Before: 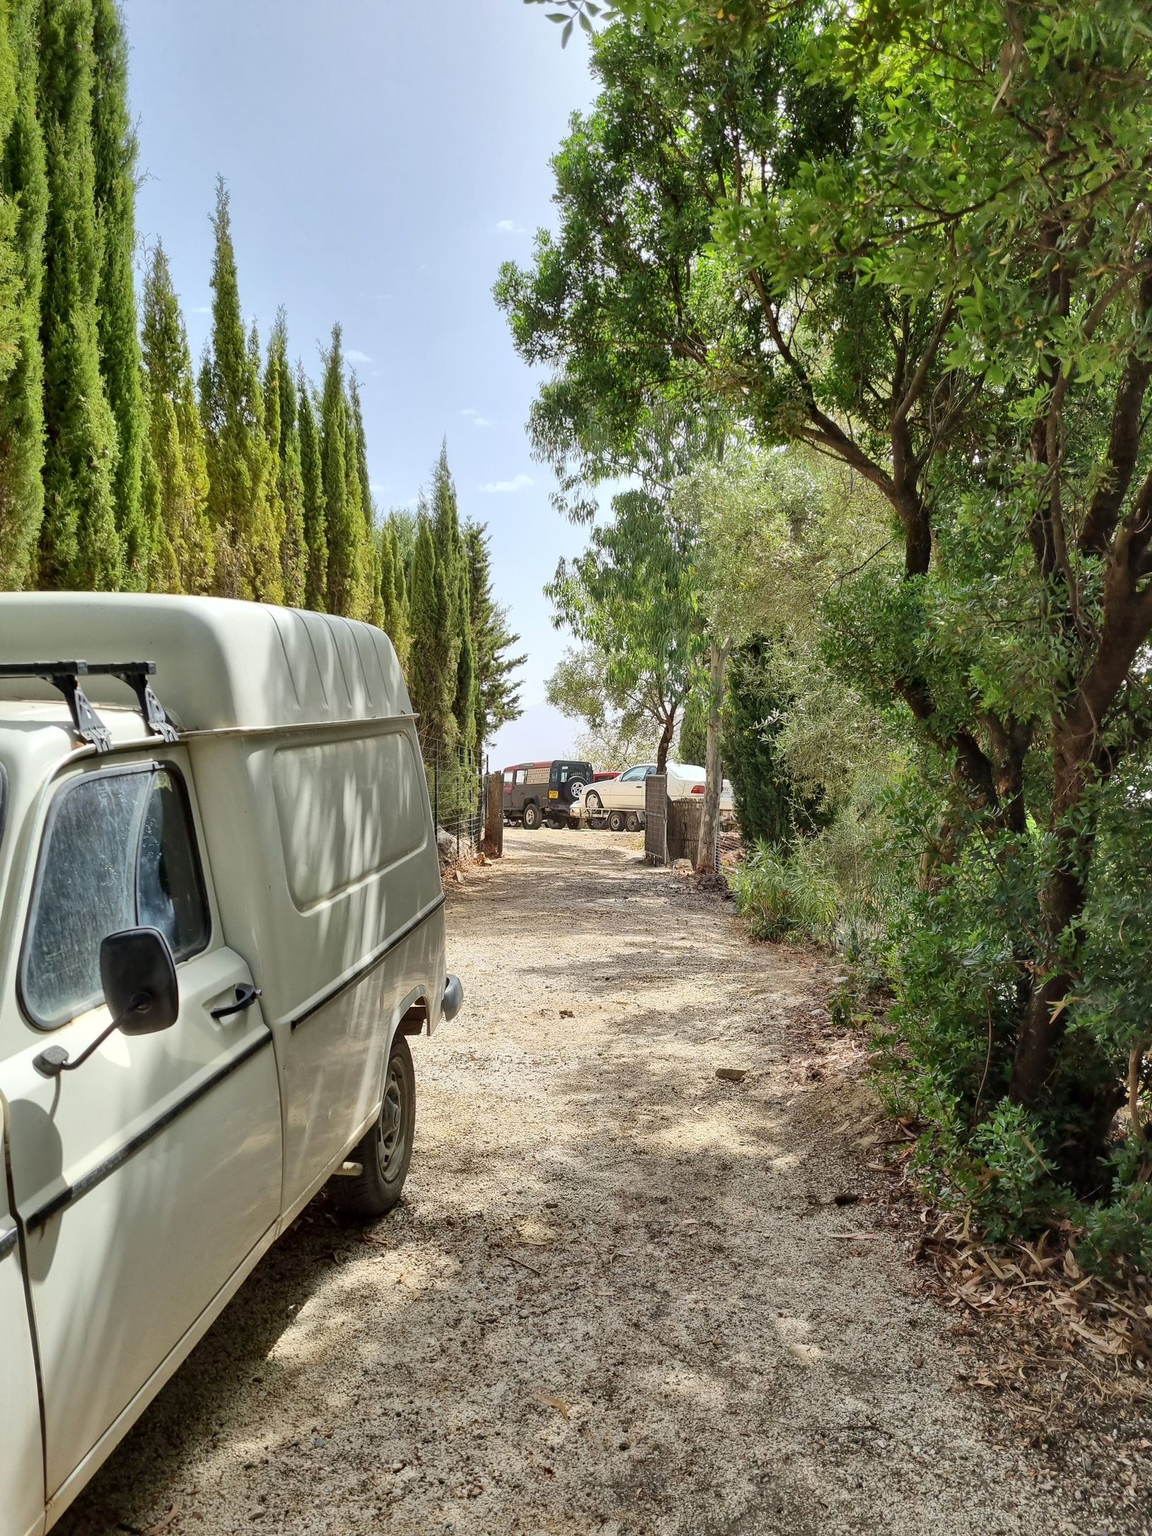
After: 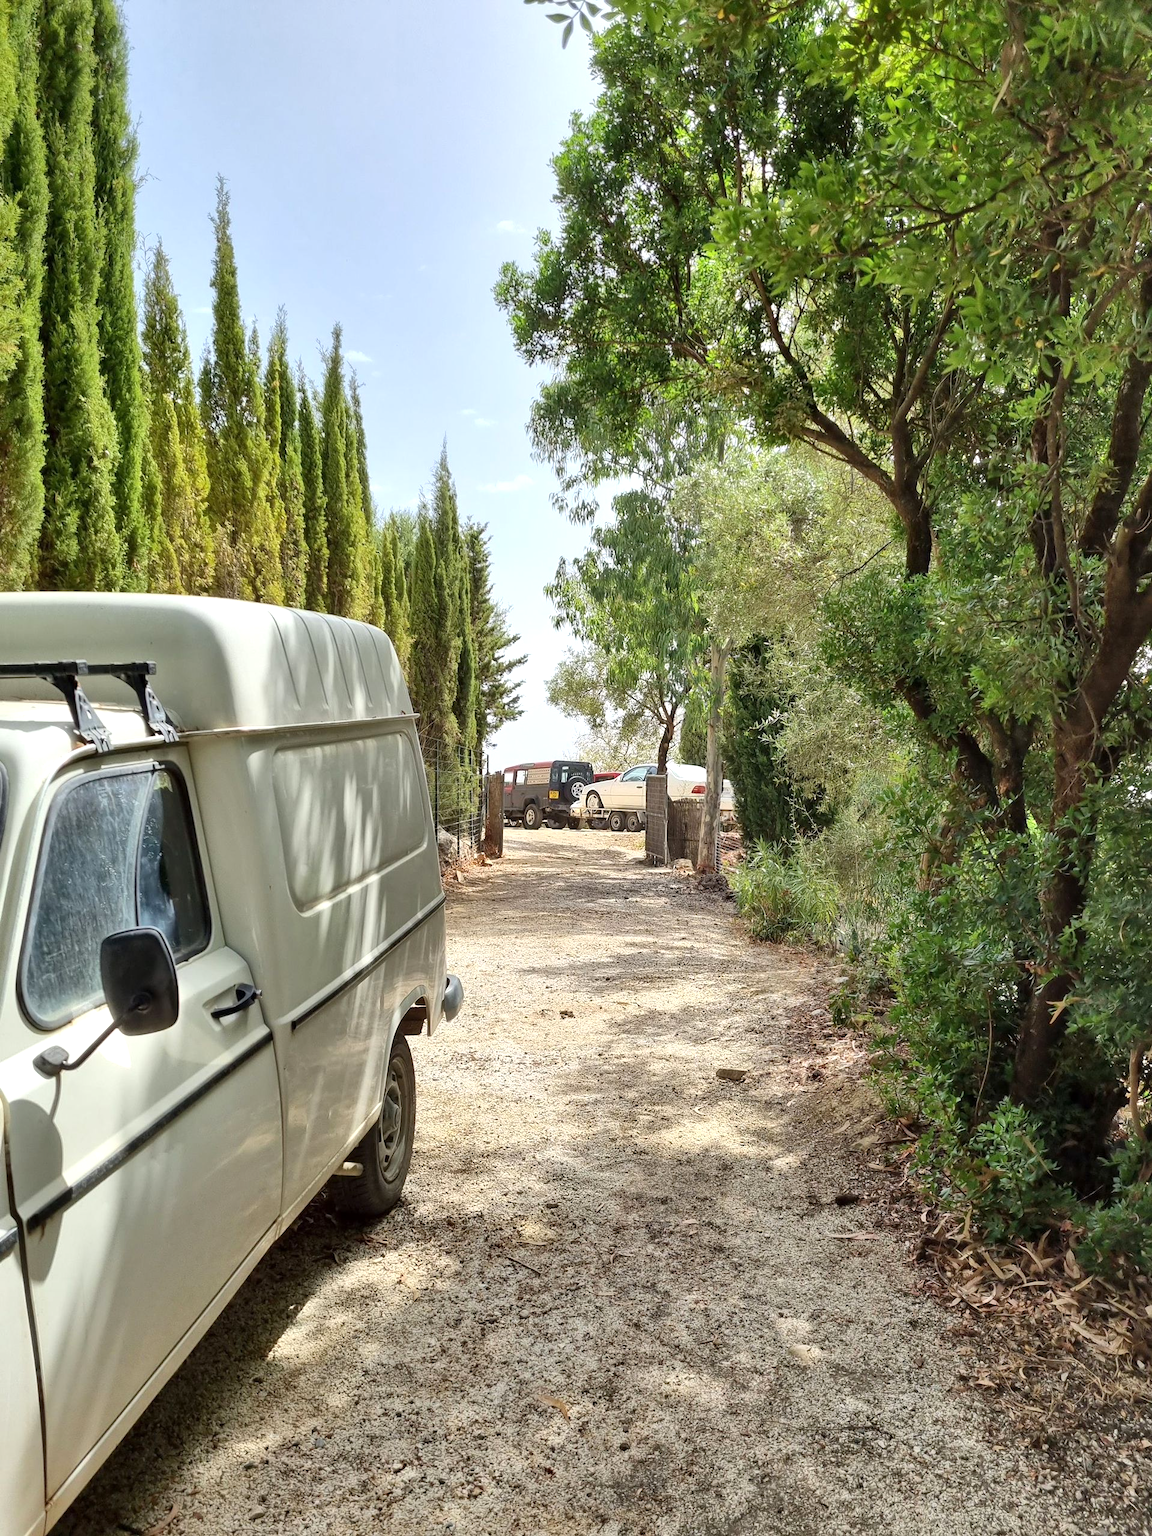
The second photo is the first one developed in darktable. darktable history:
exposure: exposure 0.29 EV, compensate highlight preservation false
